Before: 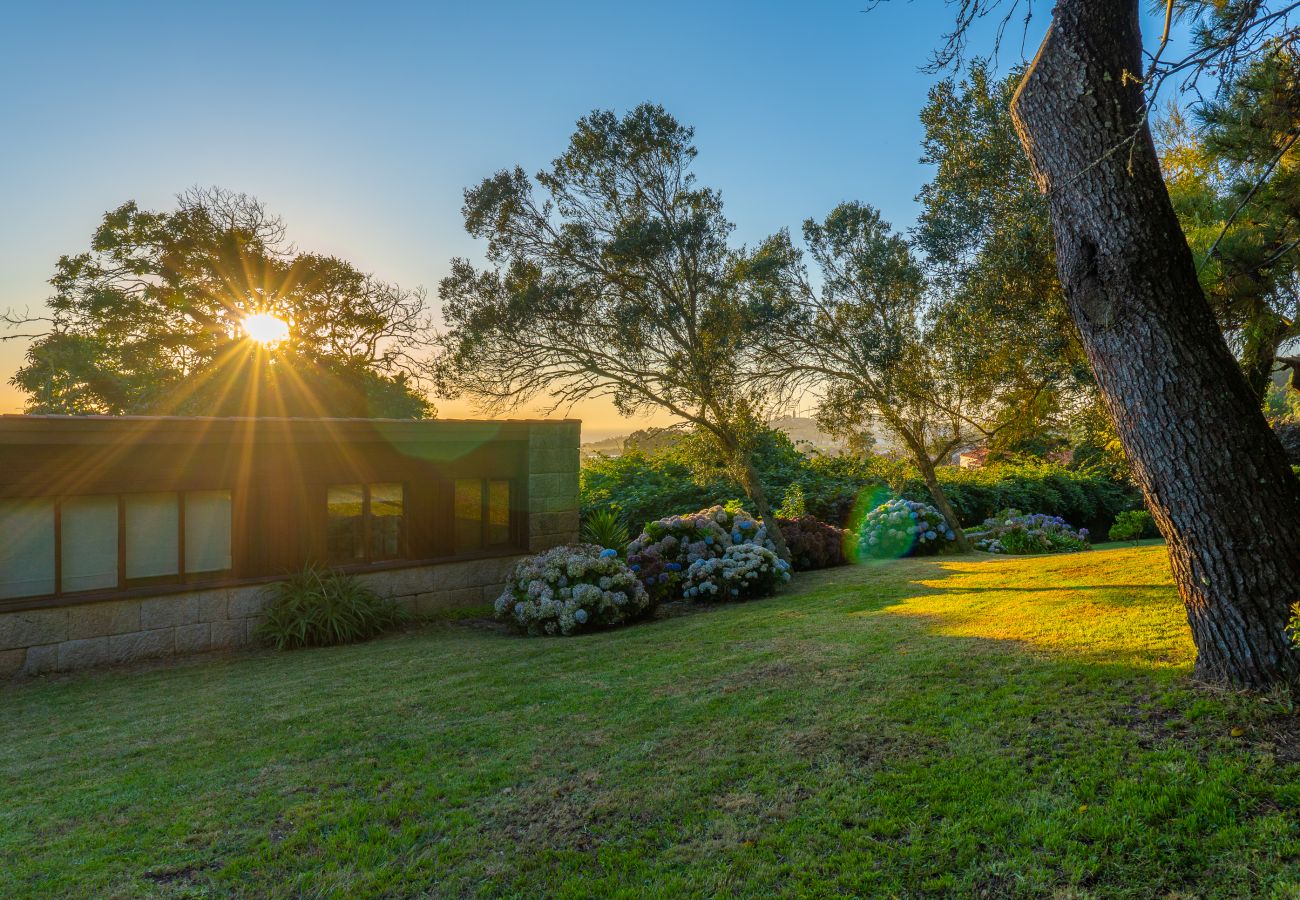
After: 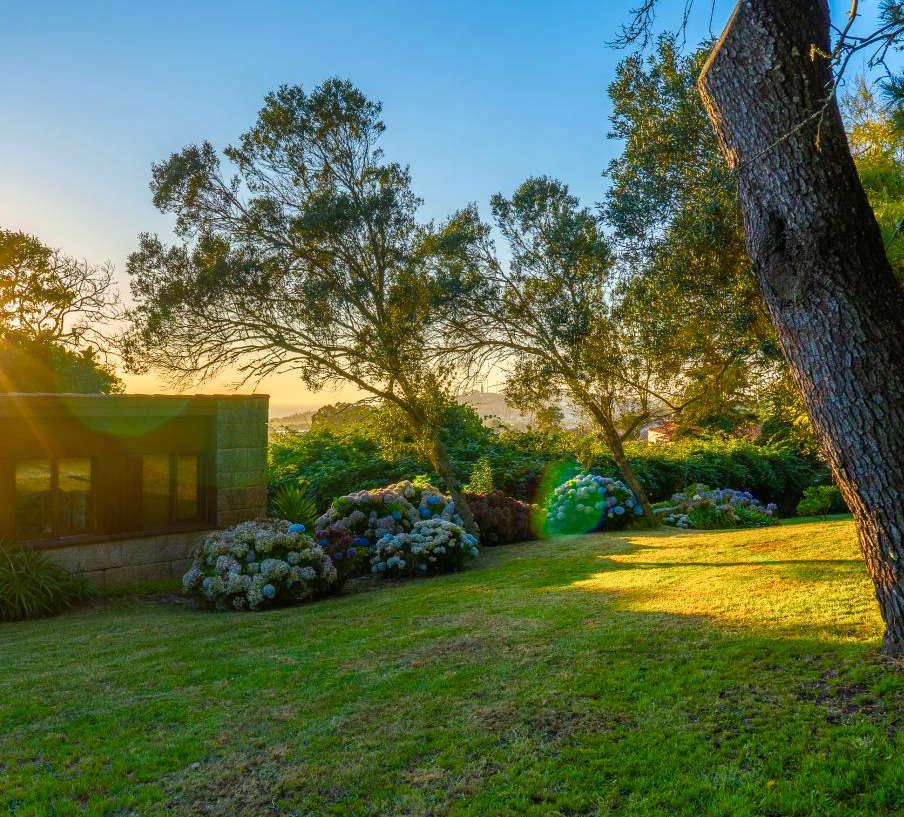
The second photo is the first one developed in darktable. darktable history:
crop and rotate: left 24.034%, top 2.838%, right 6.406%, bottom 6.299%
color balance rgb: linear chroma grading › shadows 32%, linear chroma grading › global chroma -2%, linear chroma grading › mid-tones 4%, perceptual saturation grading › global saturation -2%, perceptual saturation grading › highlights -8%, perceptual saturation grading › mid-tones 8%, perceptual saturation grading › shadows 4%, perceptual brilliance grading › highlights 8%, perceptual brilliance grading › mid-tones 4%, perceptual brilliance grading › shadows 2%, global vibrance 16%, saturation formula JzAzBz (2021)
